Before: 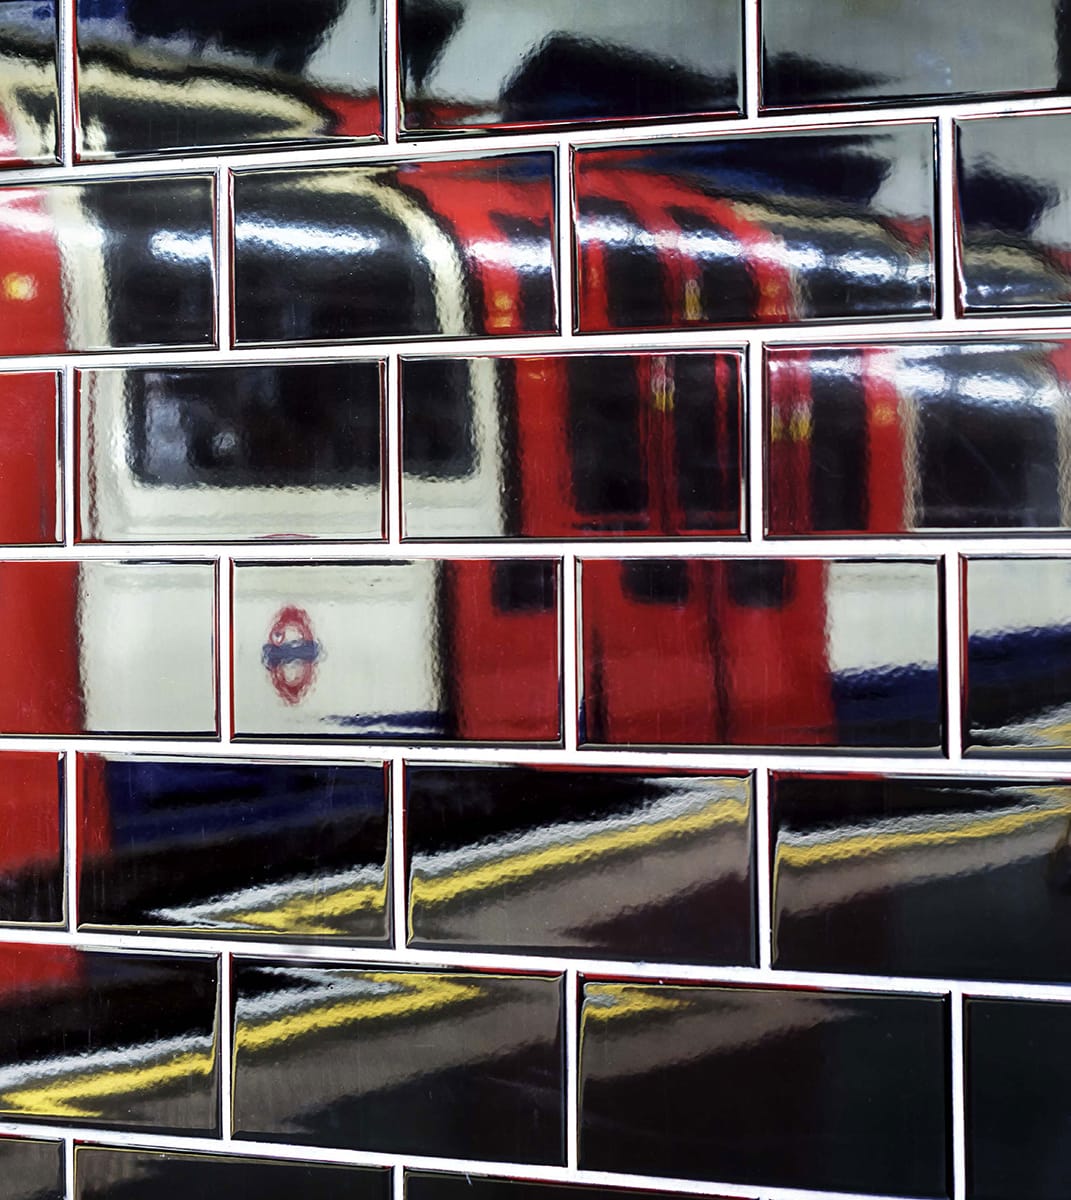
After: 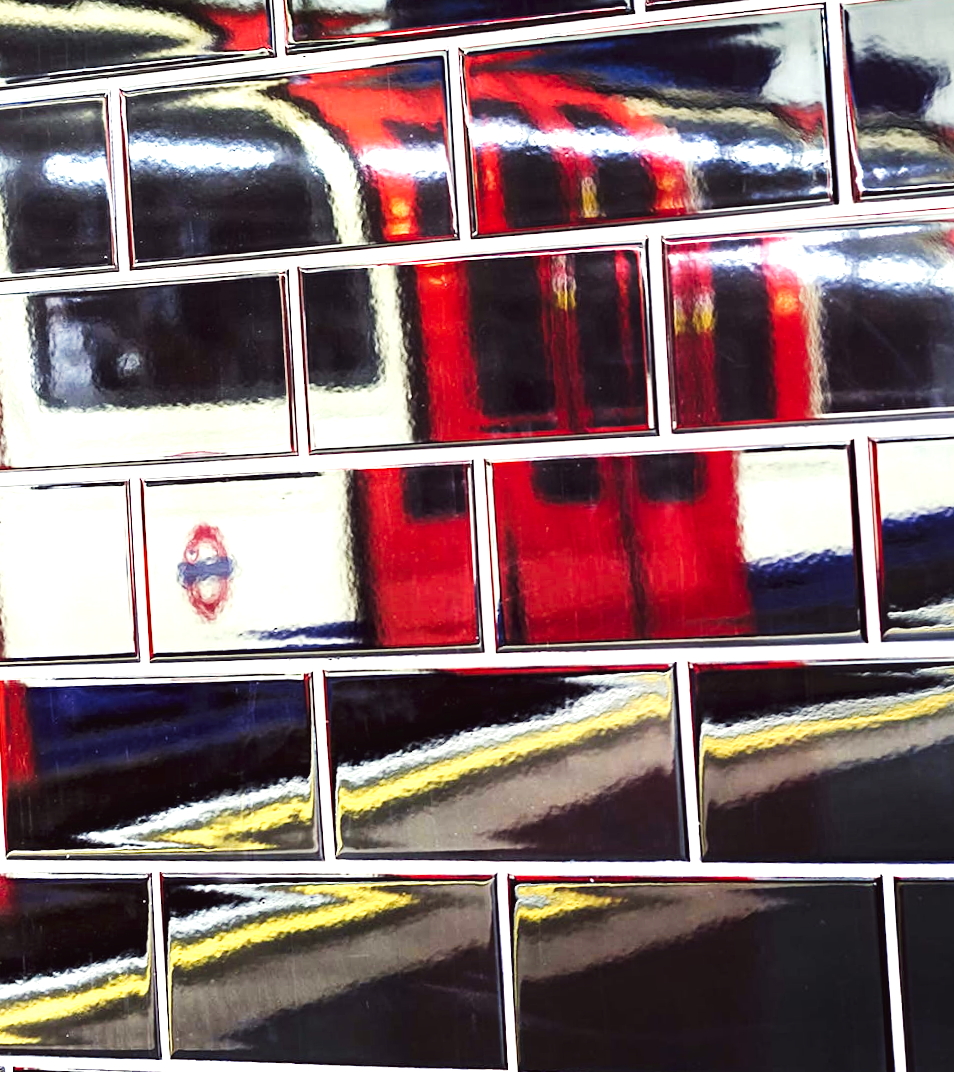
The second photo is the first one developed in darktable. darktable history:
haze removal: strength 0.131, distance 0.246, adaptive false
crop and rotate: angle 2.87°, left 6.011%, top 5.679%
exposure: black level correction 0, exposure 1.199 EV, compensate highlight preservation false
color zones: mix 31.27%
color correction: highlights a* -0.989, highlights b* 4.52, shadows a* 3.61
tone curve: curves: ch0 [(0, 0.023) (0.217, 0.19) (0.754, 0.801) (1, 0.977)]; ch1 [(0, 0) (0.392, 0.398) (0.5, 0.5) (0.521, 0.528) (0.56, 0.577) (1, 1)]; ch2 [(0, 0) (0.5, 0.5) (0.579, 0.561) (0.65, 0.657) (1, 1)], preserve colors none
